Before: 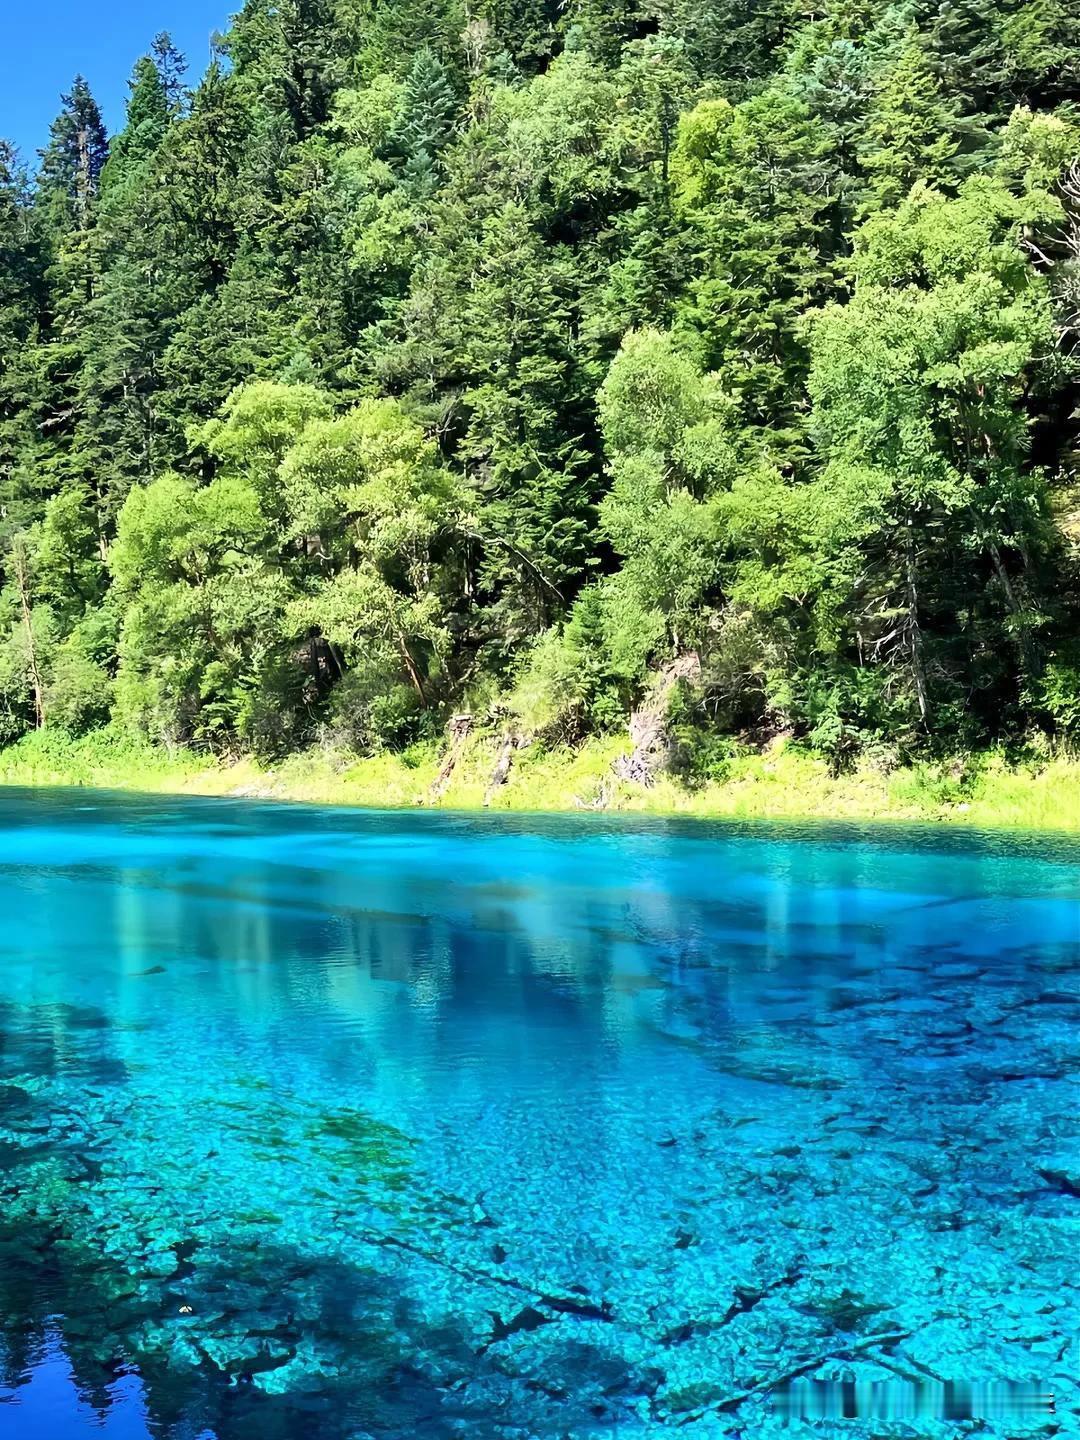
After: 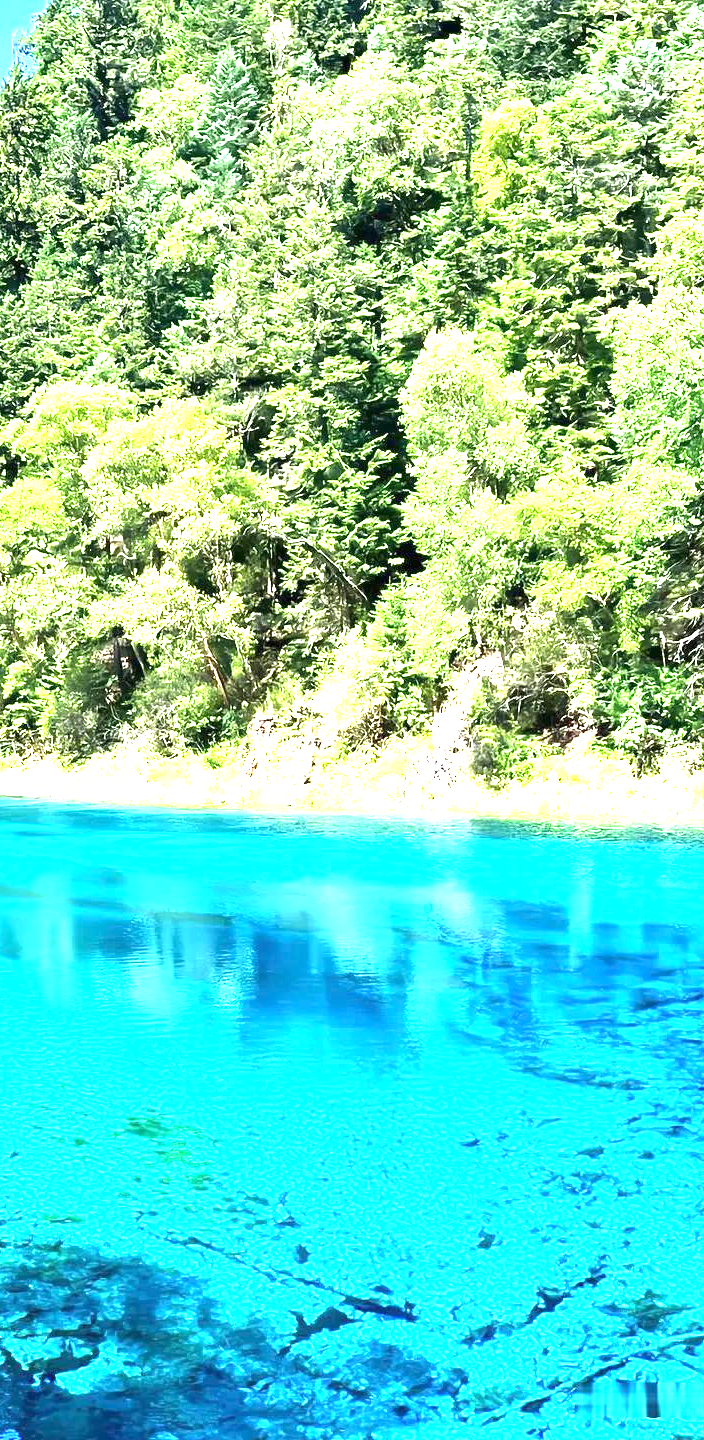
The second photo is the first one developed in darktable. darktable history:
crop and rotate: left 18.313%, right 16.437%
exposure: exposure 2.004 EV, compensate exposure bias true, compensate highlight preservation false
